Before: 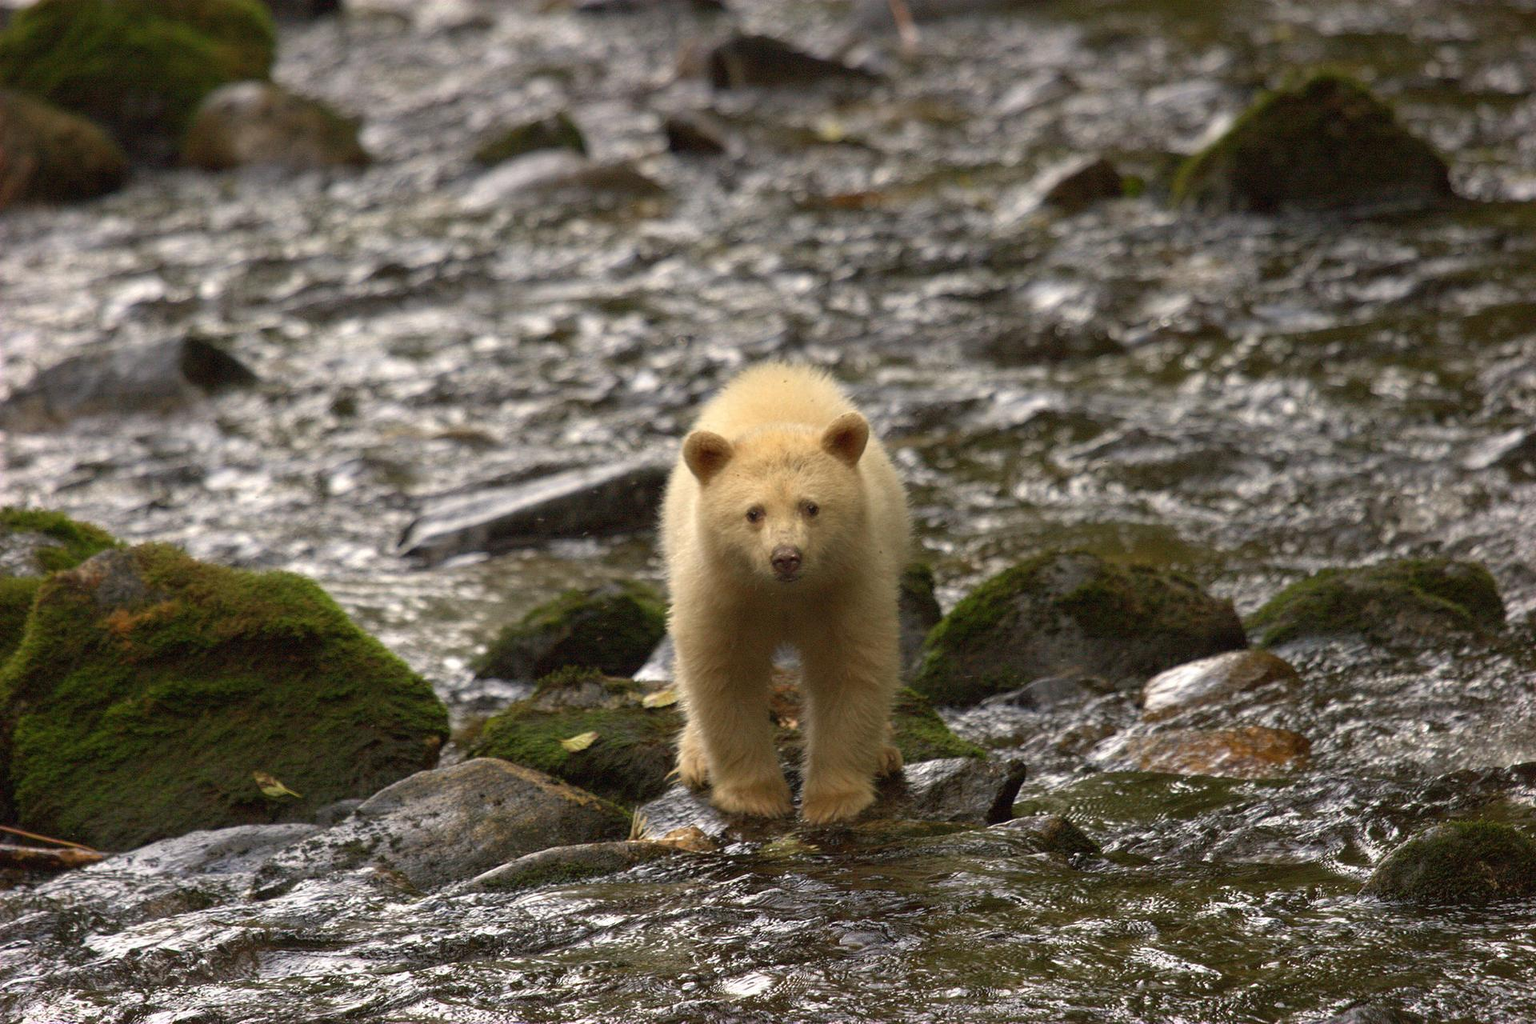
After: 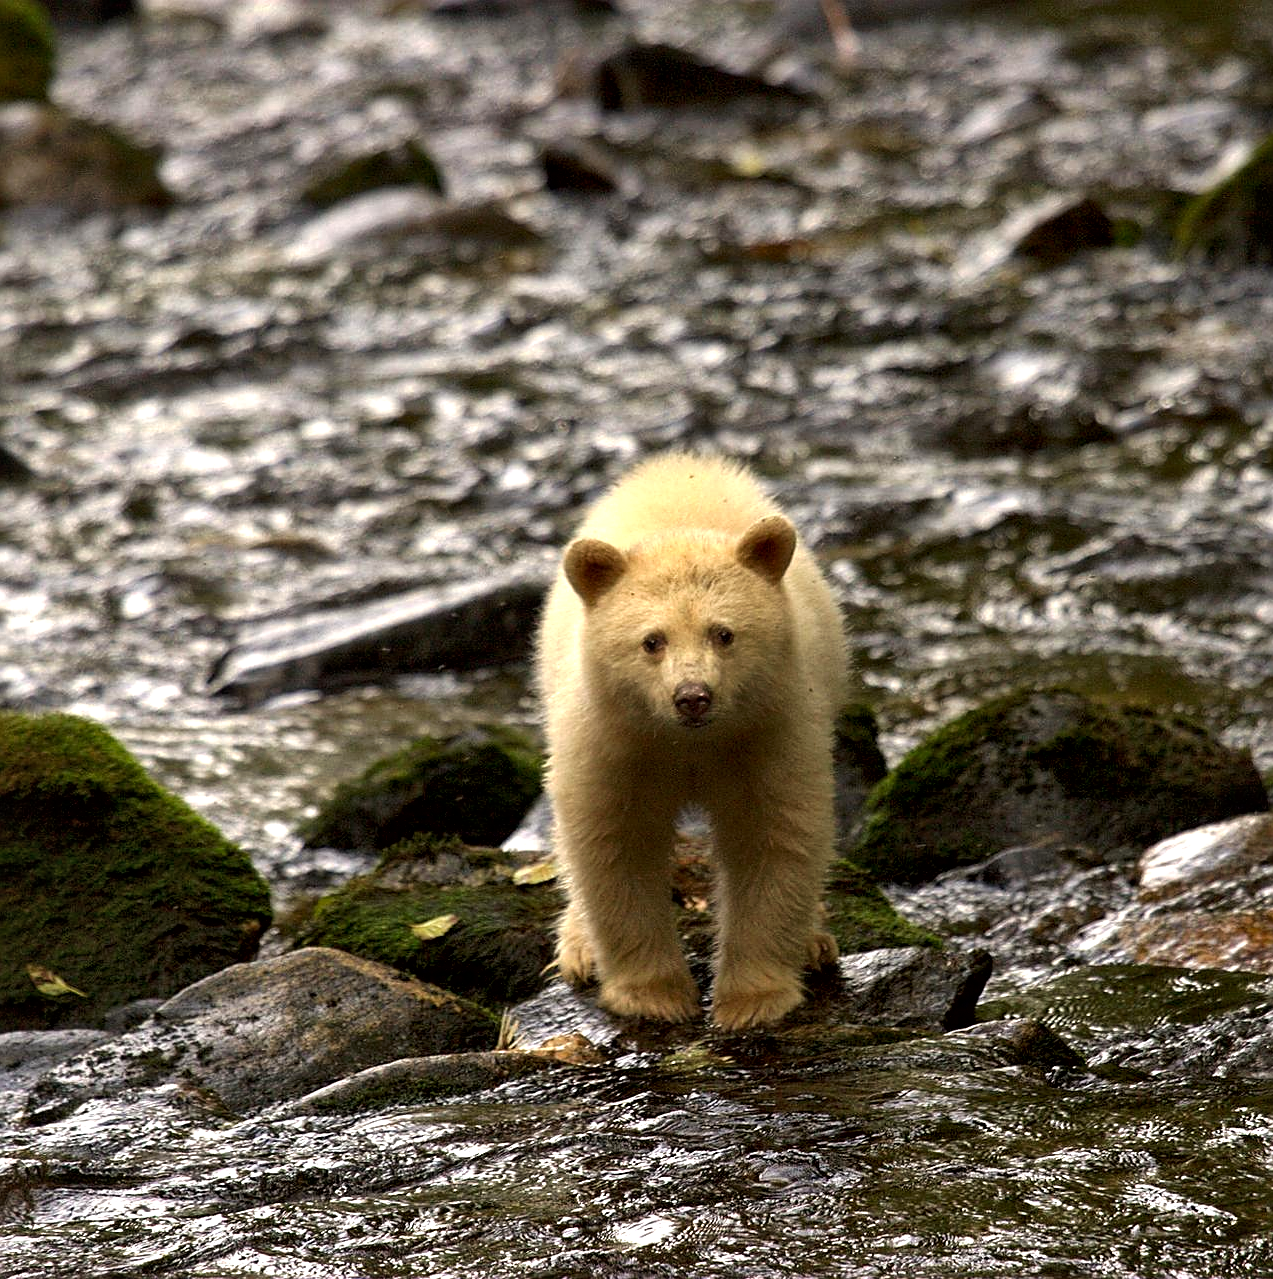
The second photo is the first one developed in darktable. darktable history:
sharpen: on, module defaults
shadows and highlights: shadows -11.8, white point adjustment 4.09, highlights 26.78, highlights color adjustment 33.01%
exposure: black level correction 0.001, exposure 0.142 EV, compensate highlight preservation false
local contrast: mode bilateral grid, contrast 20, coarseness 50, detail 139%, midtone range 0.2
tone curve: curves: ch0 [(0, 0) (0.003, 0.004) (0.011, 0.008) (0.025, 0.012) (0.044, 0.02) (0.069, 0.028) (0.1, 0.034) (0.136, 0.059) (0.177, 0.1) (0.224, 0.151) (0.277, 0.203) (0.335, 0.266) (0.399, 0.344) (0.468, 0.414) (0.543, 0.507) (0.623, 0.602) (0.709, 0.704) (0.801, 0.804) (0.898, 0.927) (1, 1)], preserve colors none
crop and rotate: left 15.142%, right 18.535%
